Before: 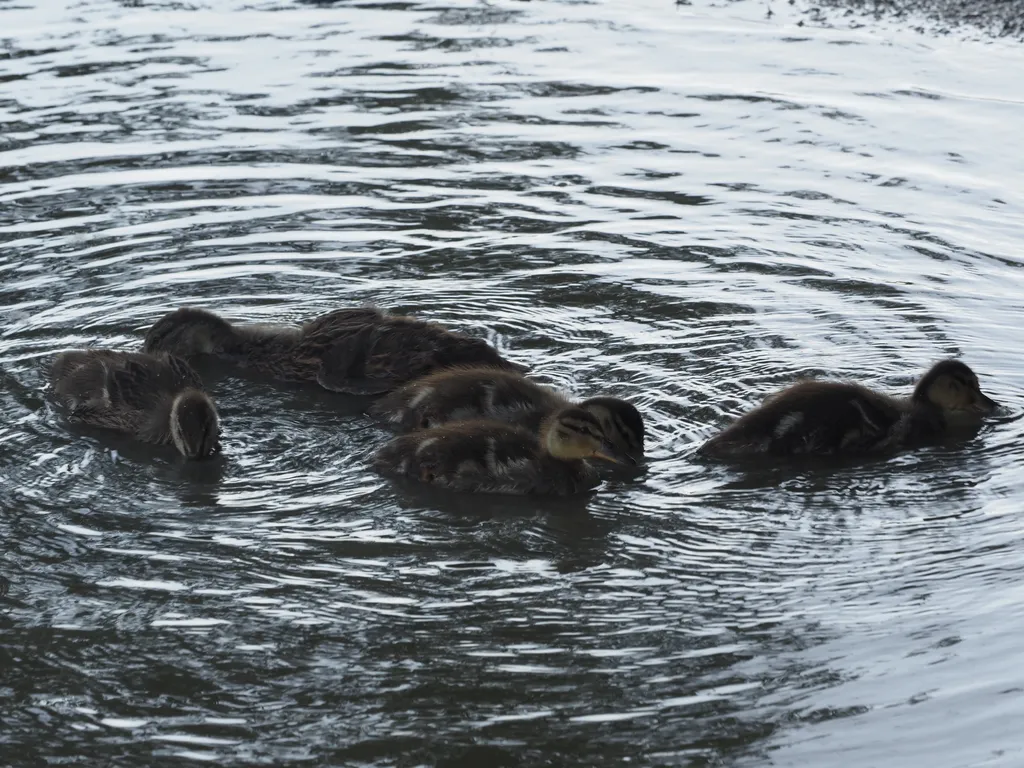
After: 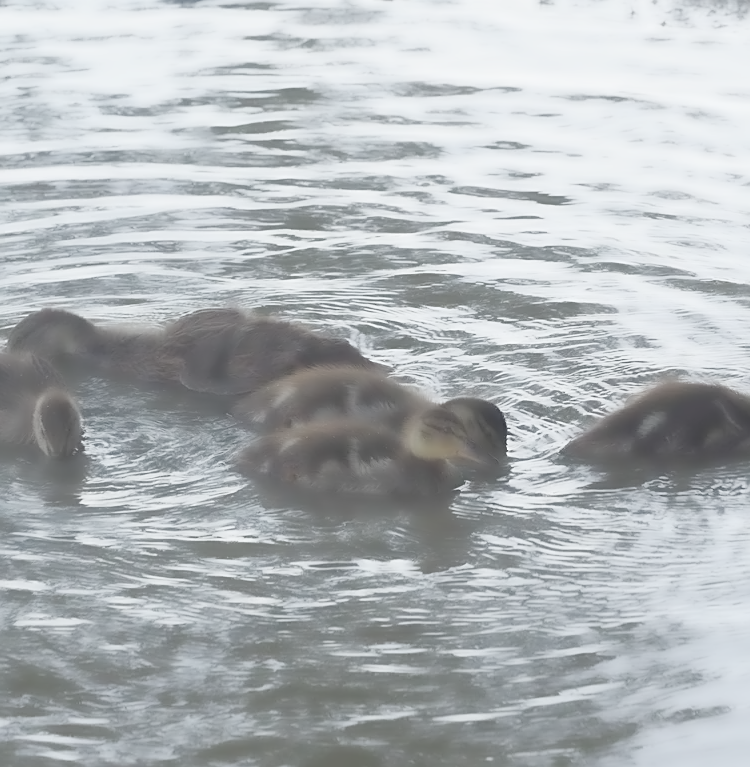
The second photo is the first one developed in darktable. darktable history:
sharpen: on, module defaults
astrophoto denoise: patch size 0, strength 76%, luma 80%
crop: left 13.443%, right 13.31%
